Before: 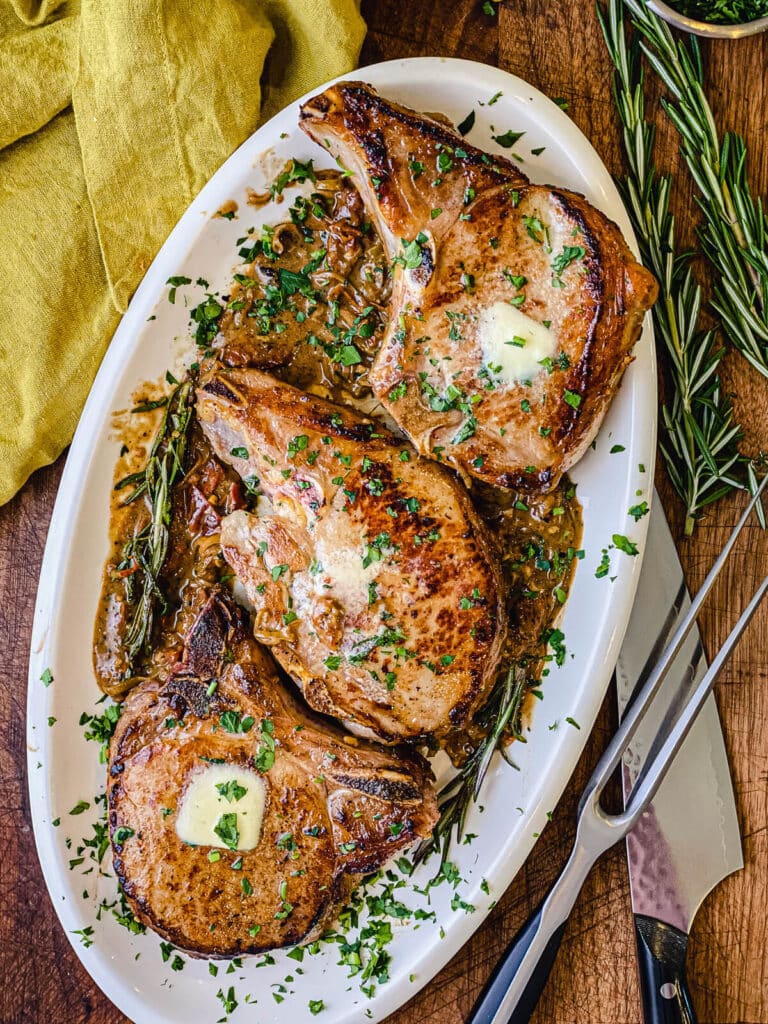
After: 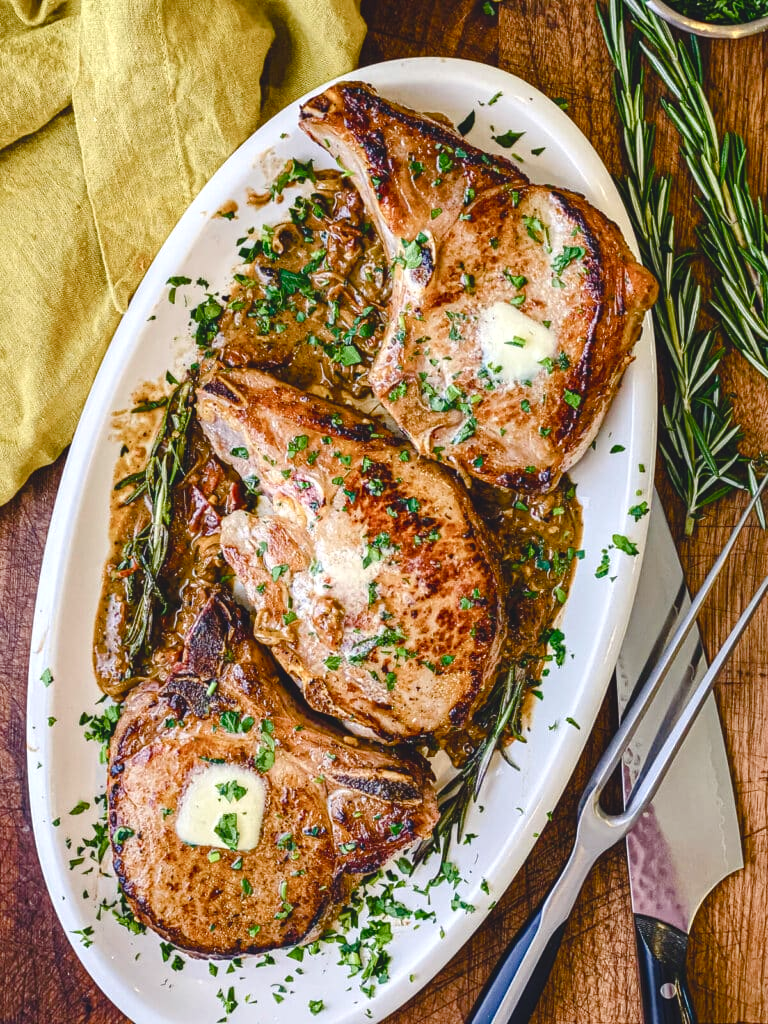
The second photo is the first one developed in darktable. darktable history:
exposure: exposure 0.202 EV, compensate highlight preservation false
color balance rgb: power › chroma 0.487%, power › hue 259.48°, global offset › luminance 0.758%, perceptual saturation grading › global saturation 20%, perceptual saturation grading › highlights -49.266%, perceptual saturation grading › shadows 24.521%, global vibrance 20%
shadows and highlights: radius 94.31, shadows -14.28, white point adjustment 0.22, highlights 32.24, compress 48.59%, soften with gaussian
